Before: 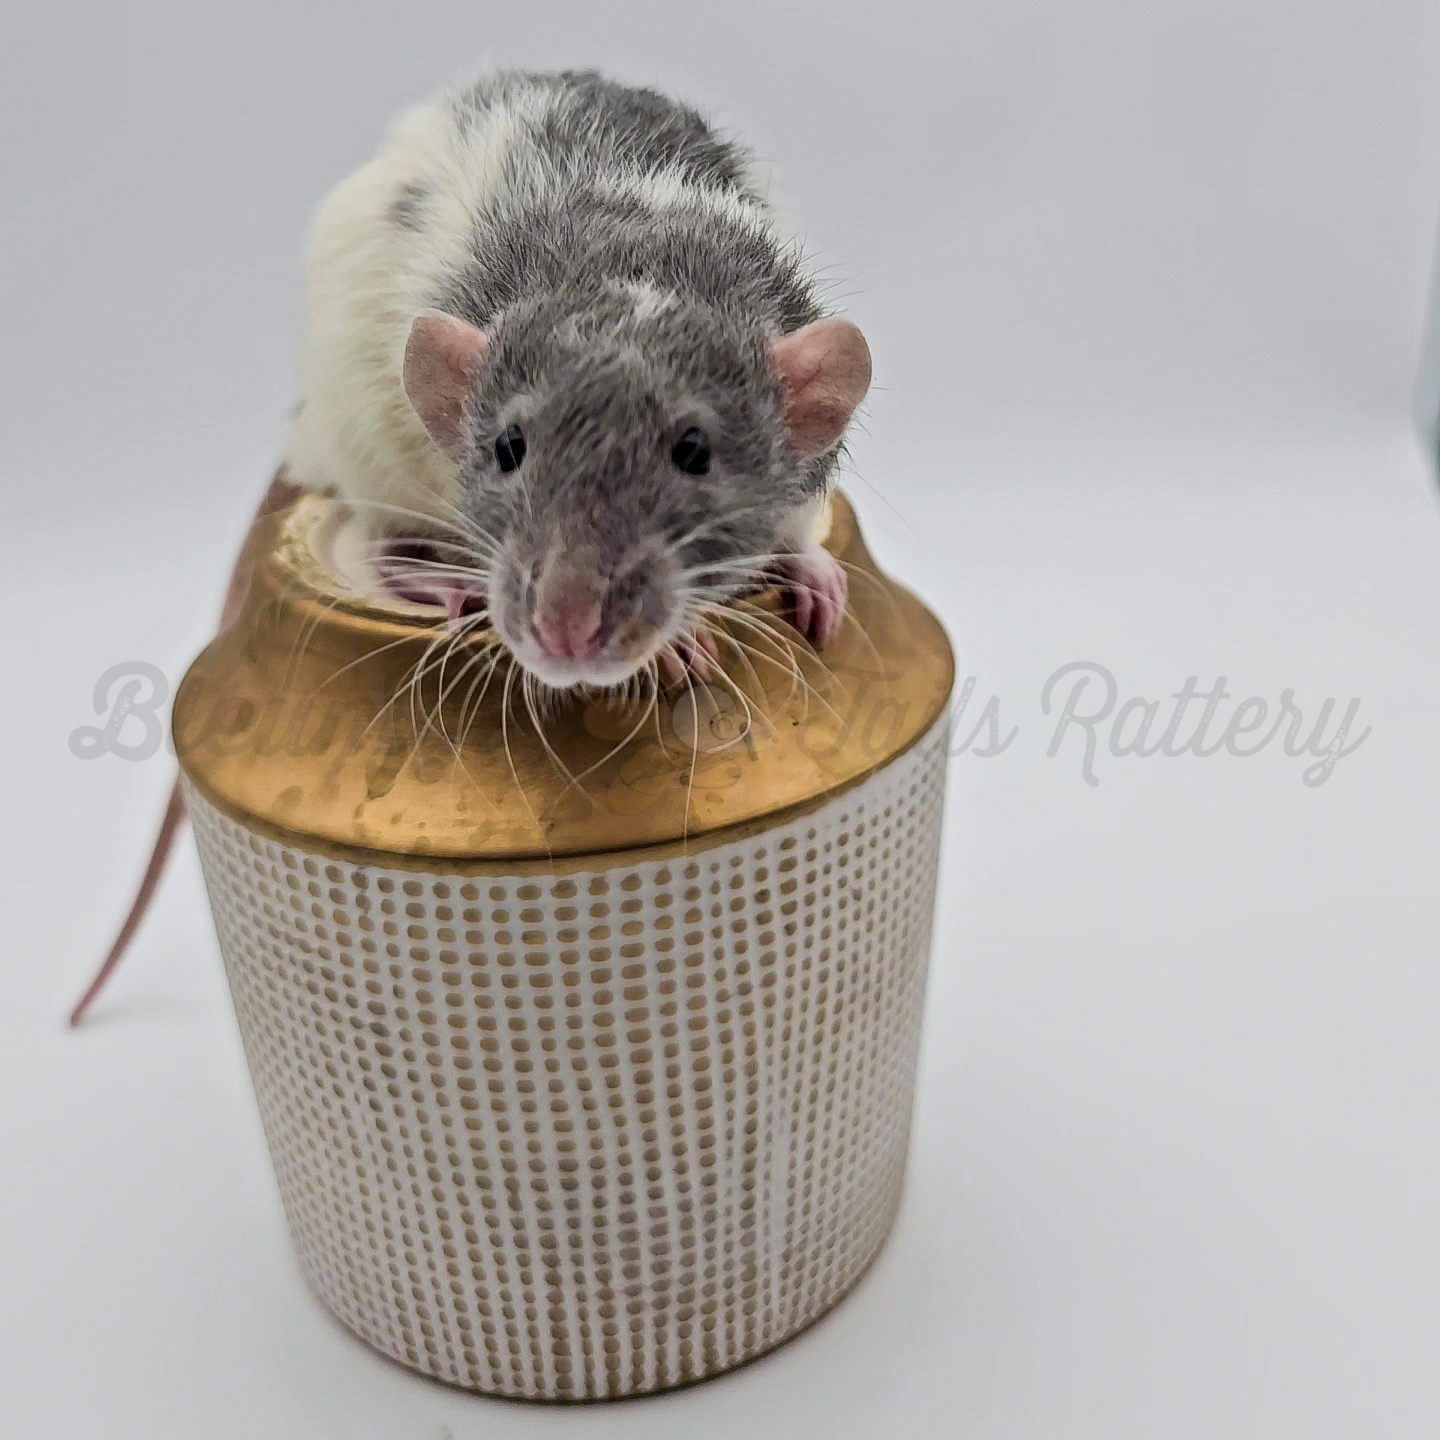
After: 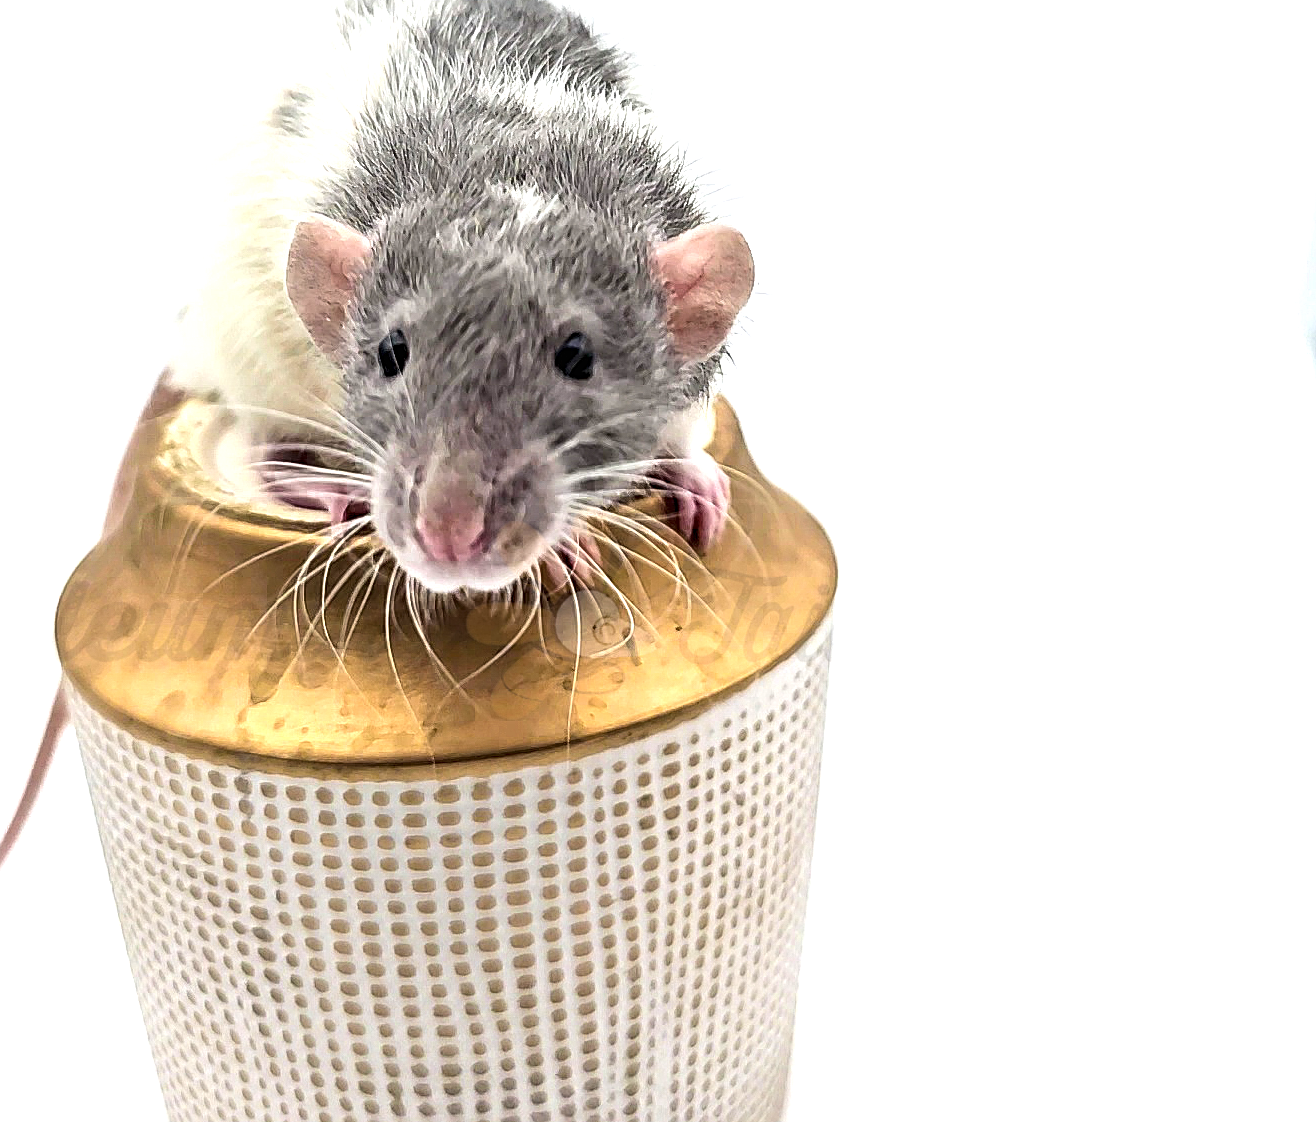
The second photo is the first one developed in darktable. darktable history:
exposure: black level correction 0, exposure 1.2 EV, compensate exposure bias true, compensate highlight preservation false
crop: left 8.155%, top 6.611%, bottom 15.385%
sharpen: on, module defaults
